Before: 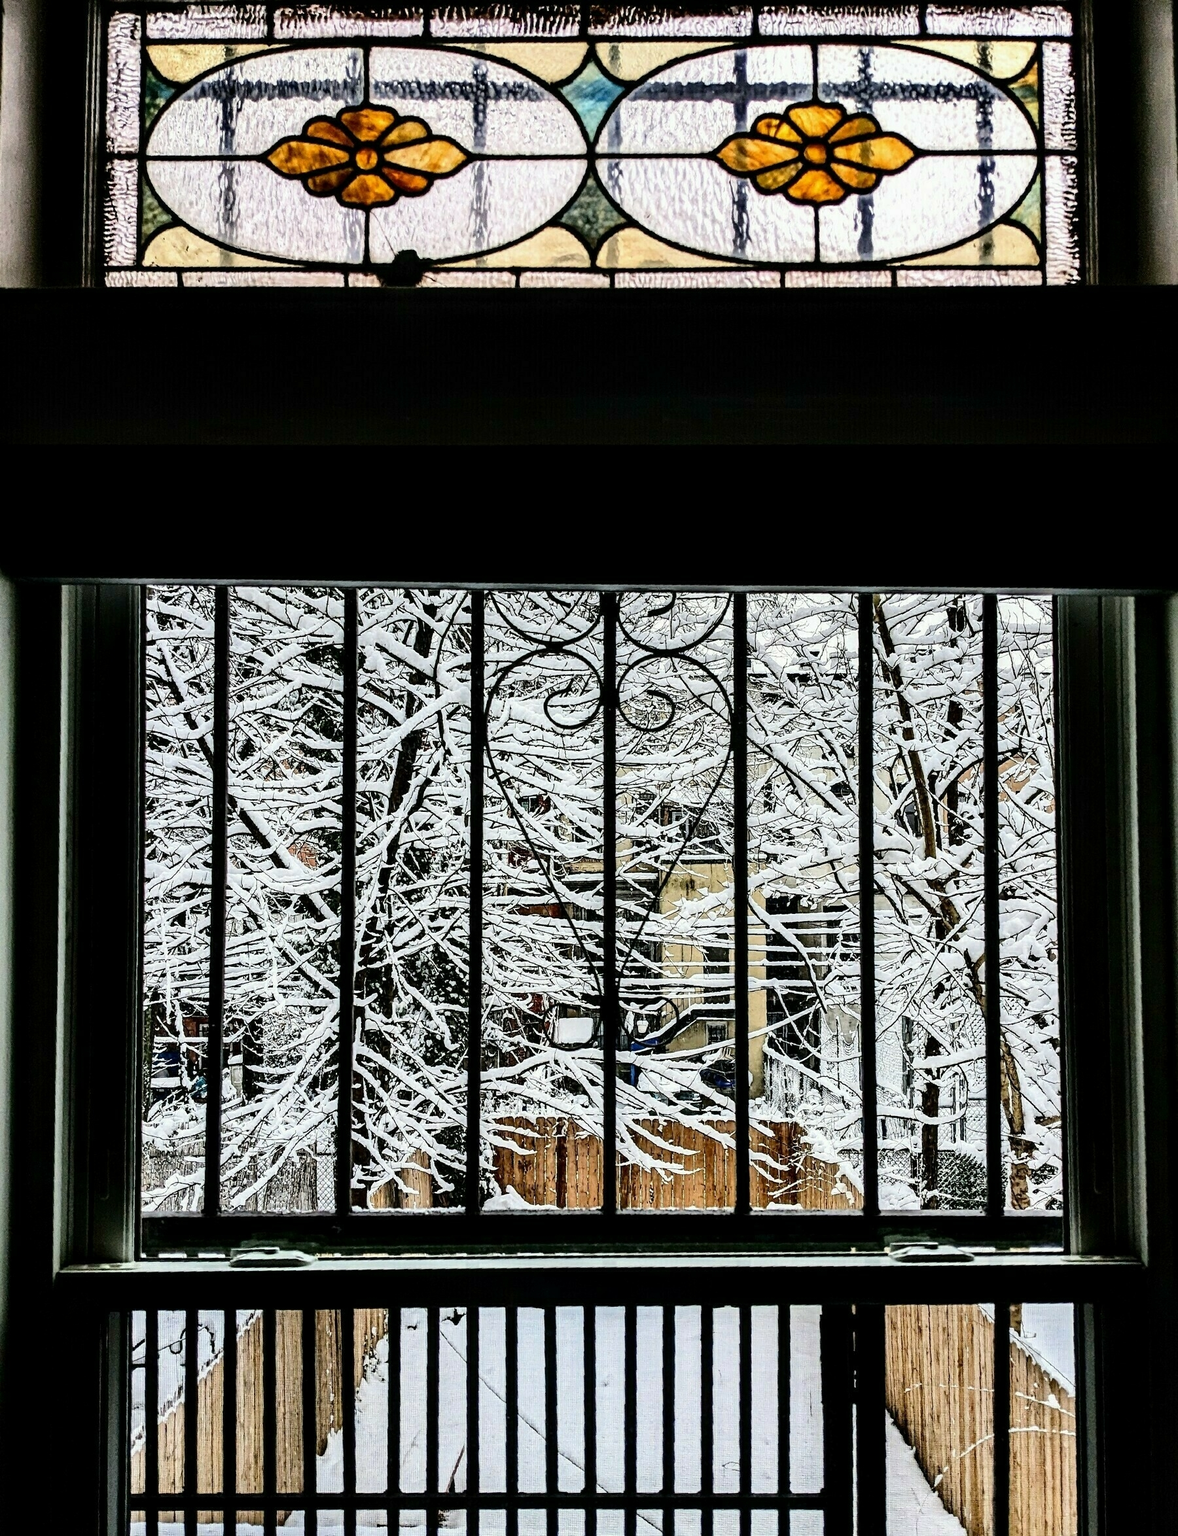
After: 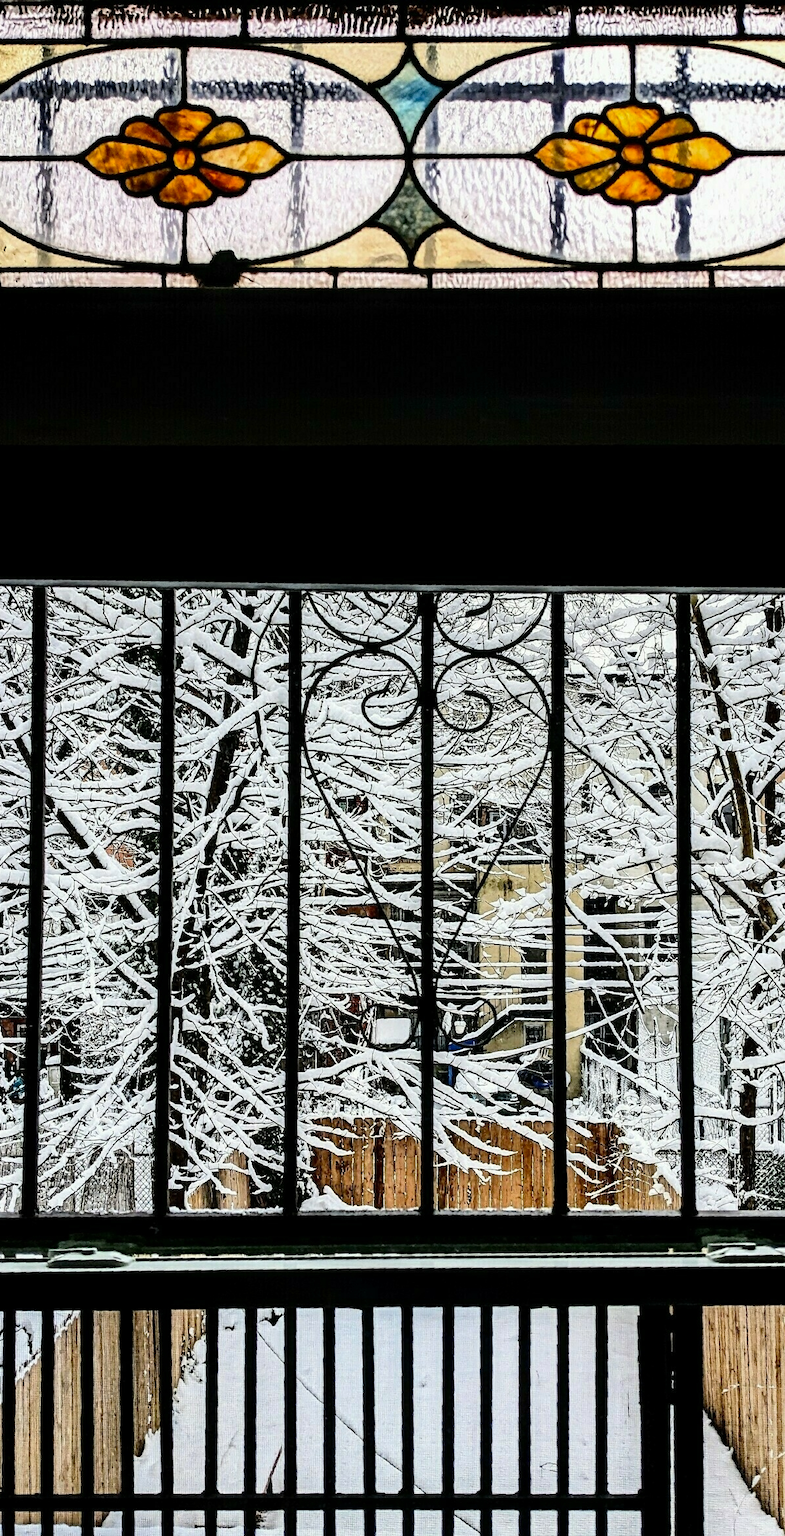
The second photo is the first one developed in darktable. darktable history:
vibrance: vibrance 67%
crop and rotate: left 15.546%, right 17.787%
